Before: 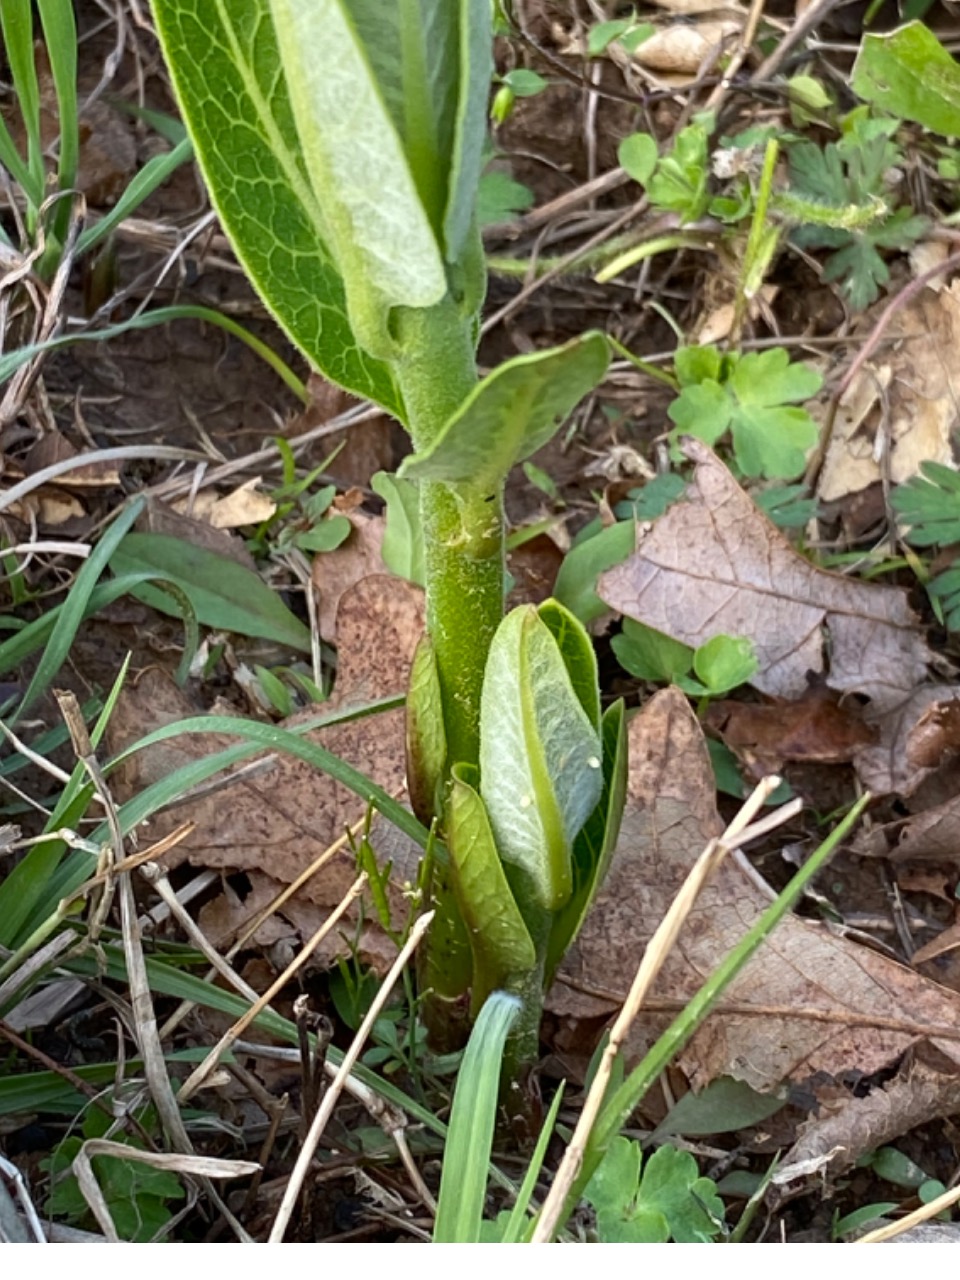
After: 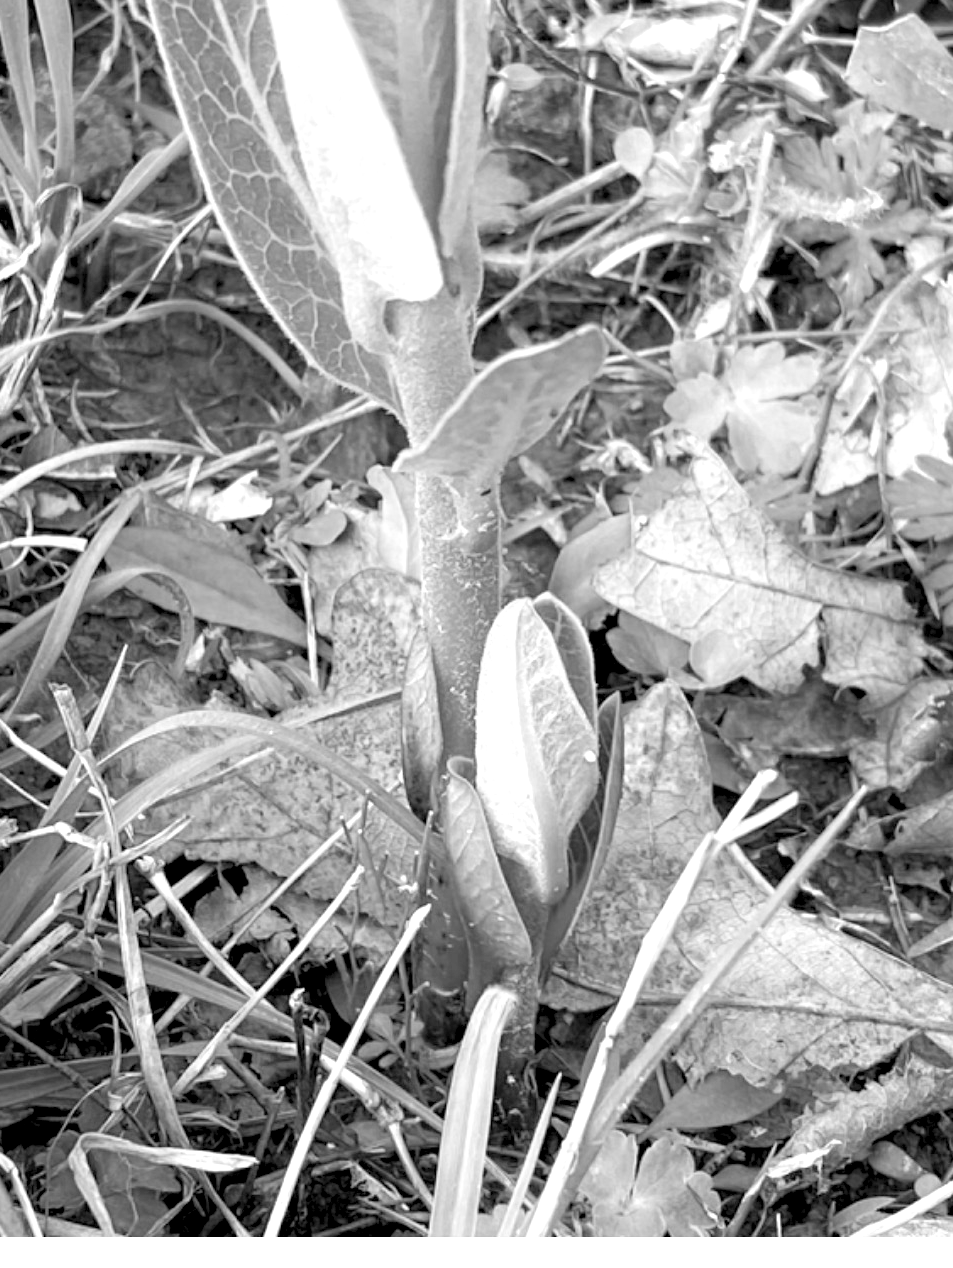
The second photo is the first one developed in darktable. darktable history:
monochrome: on, module defaults
levels: levels [0.036, 0.364, 0.827]
crop: left 0.434%, top 0.485%, right 0.244%, bottom 0.386%
